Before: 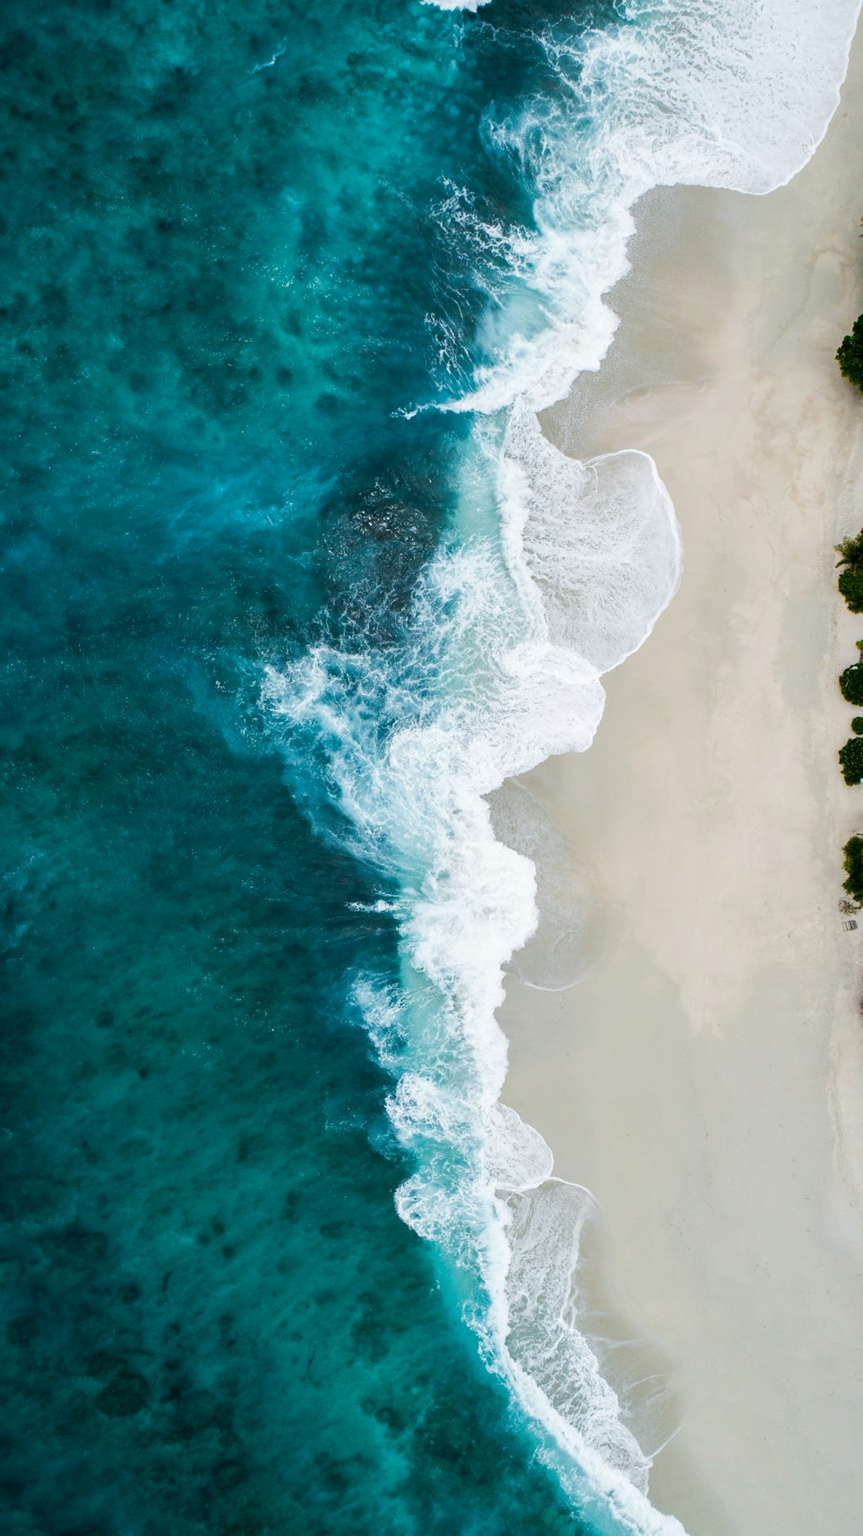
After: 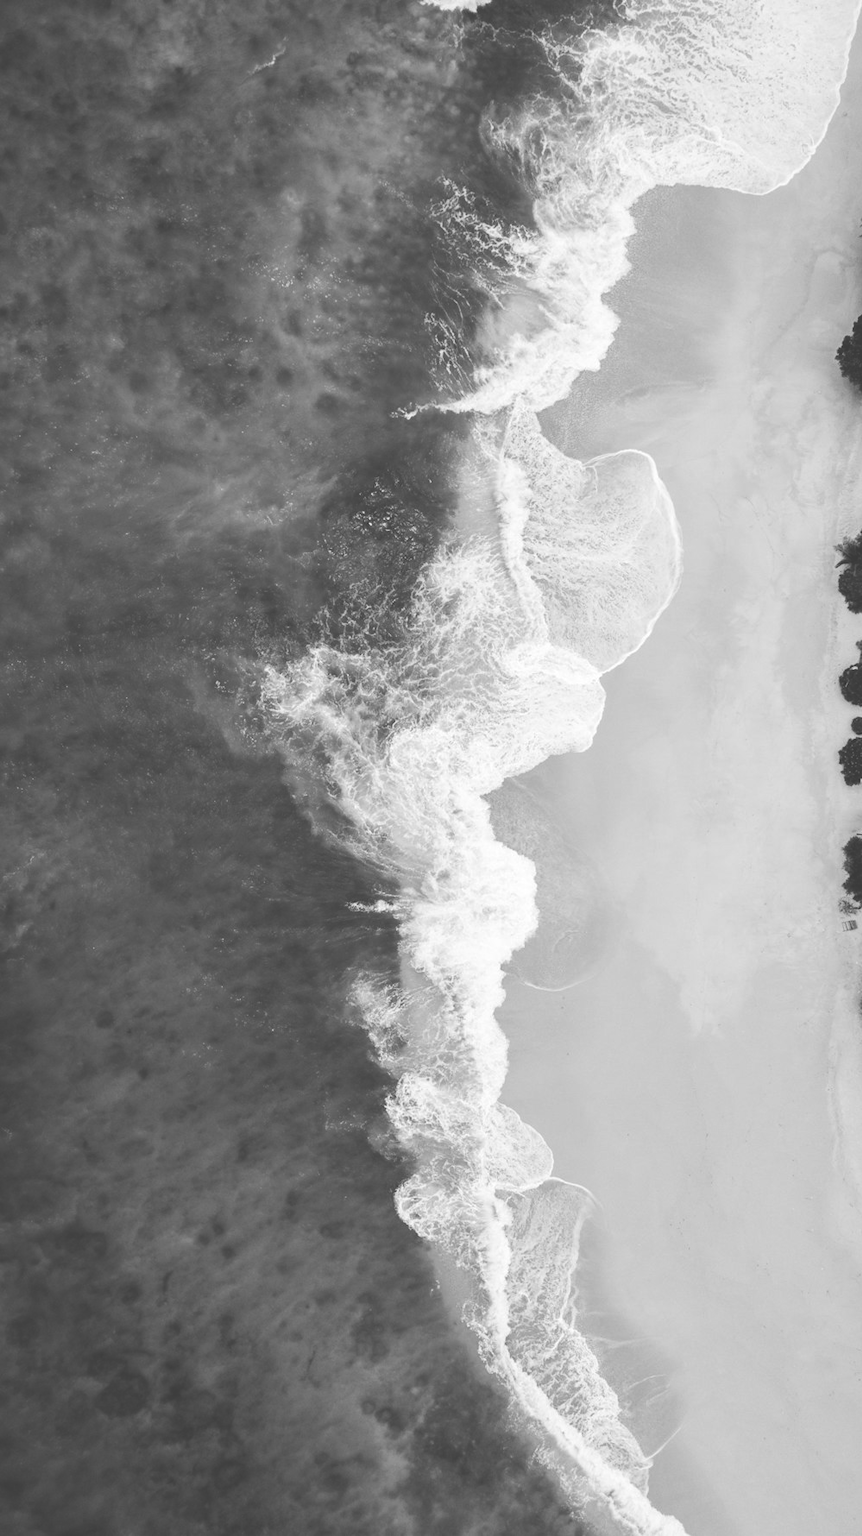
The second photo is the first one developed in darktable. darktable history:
monochrome: on, module defaults
exposure: black level correction -0.041, exposure 0.064 EV, compensate highlight preservation false
